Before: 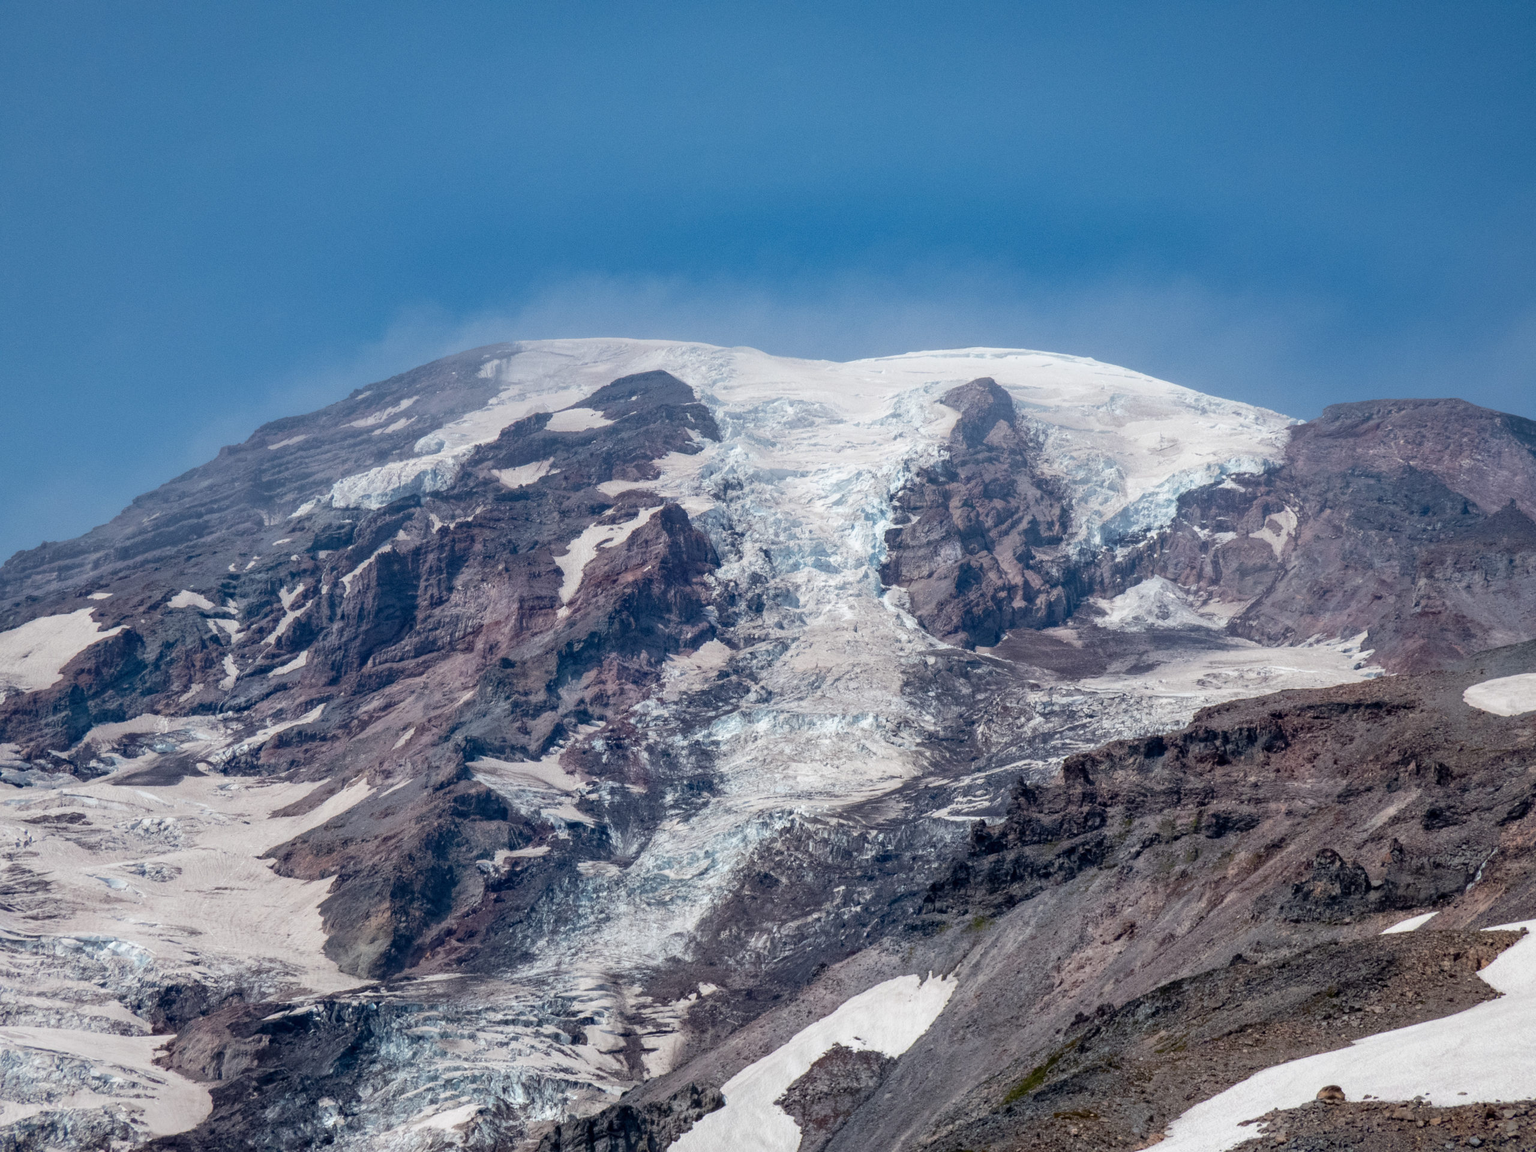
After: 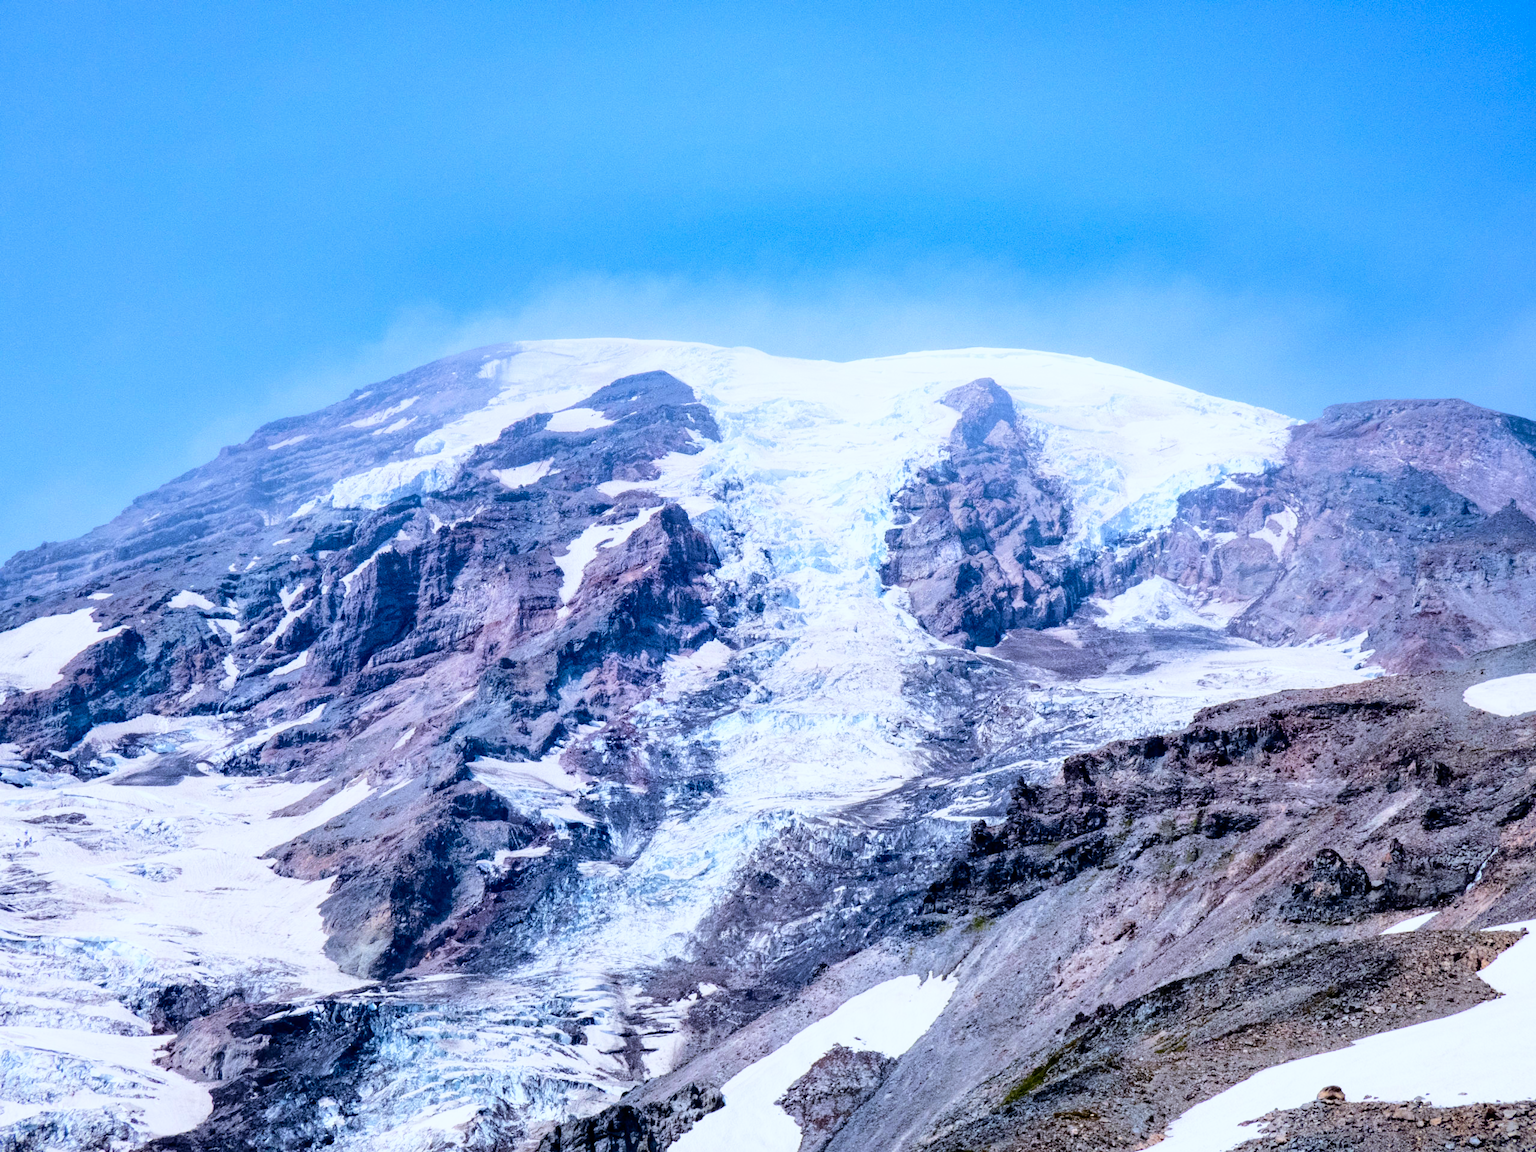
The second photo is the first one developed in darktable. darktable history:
white balance: red 0.926, green 1.003, blue 1.133
base curve: curves: ch0 [(0, 0) (0.025, 0.046) (0.112, 0.277) (0.467, 0.74) (0.814, 0.929) (1, 0.942)]
tone curve: curves: ch0 [(0, 0) (0.003, 0) (0.011, 0.001) (0.025, 0.003) (0.044, 0.006) (0.069, 0.009) (0.1, 0.013) (0.136, 0.032) (0.177, 0.067) (0.224, 0.121) (0.277, 0.185) (0.335, 0.255) (0.399, 0.333) (0.468, 0.417) (0.543, 0.508) (0.623, 0.606) (0.709, 0.71) (0.801, 0.819) (0.898, 0.926) (1, 1)], preserve colors none
